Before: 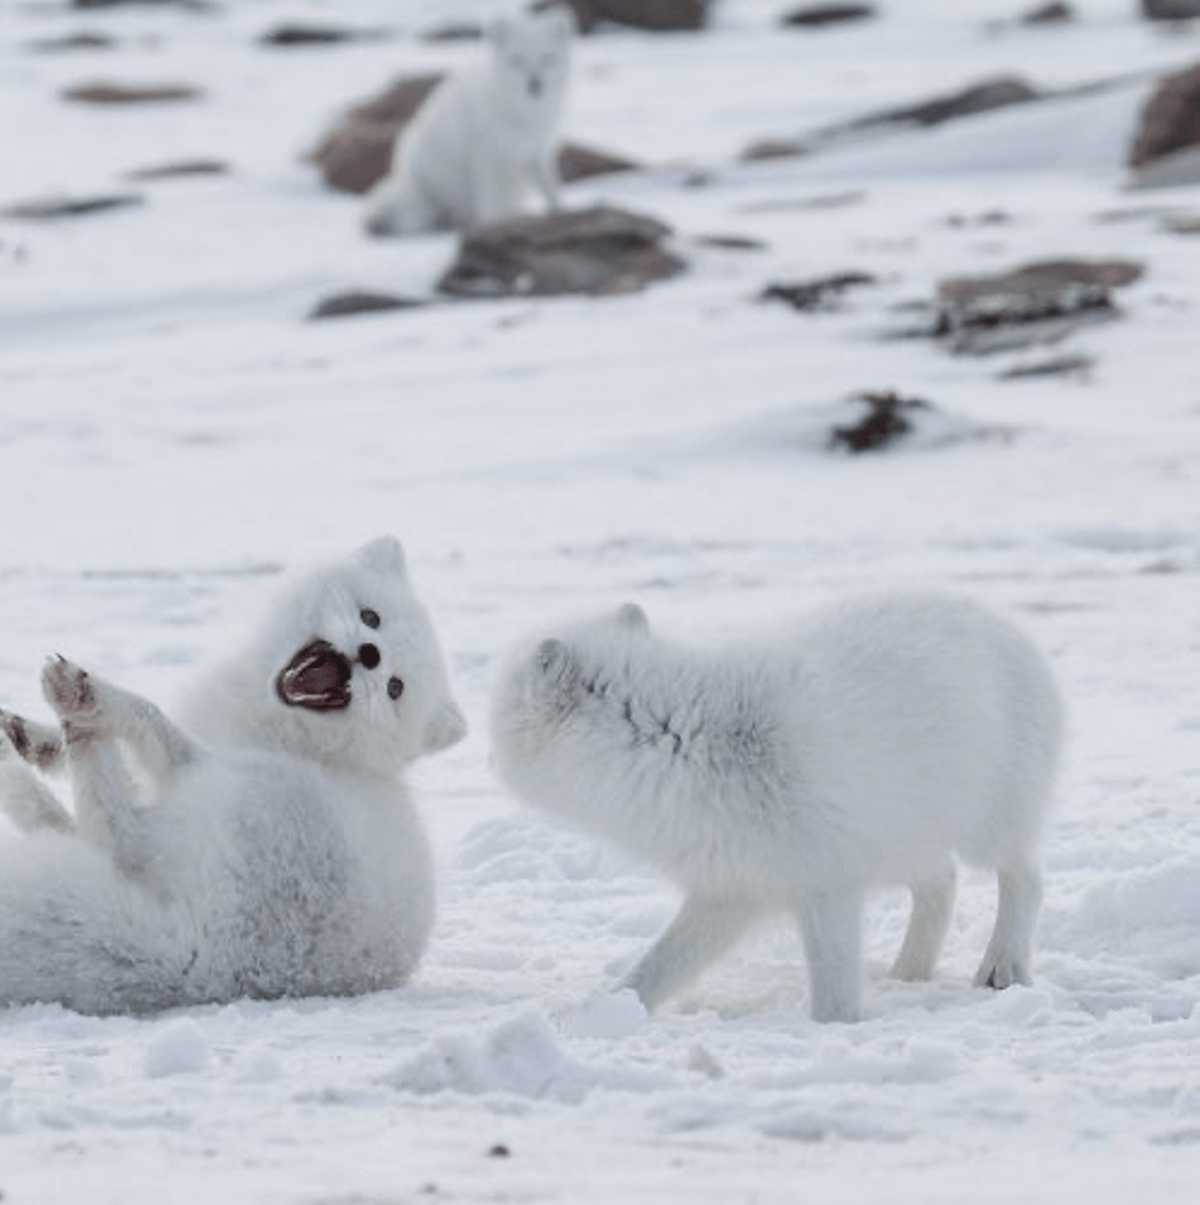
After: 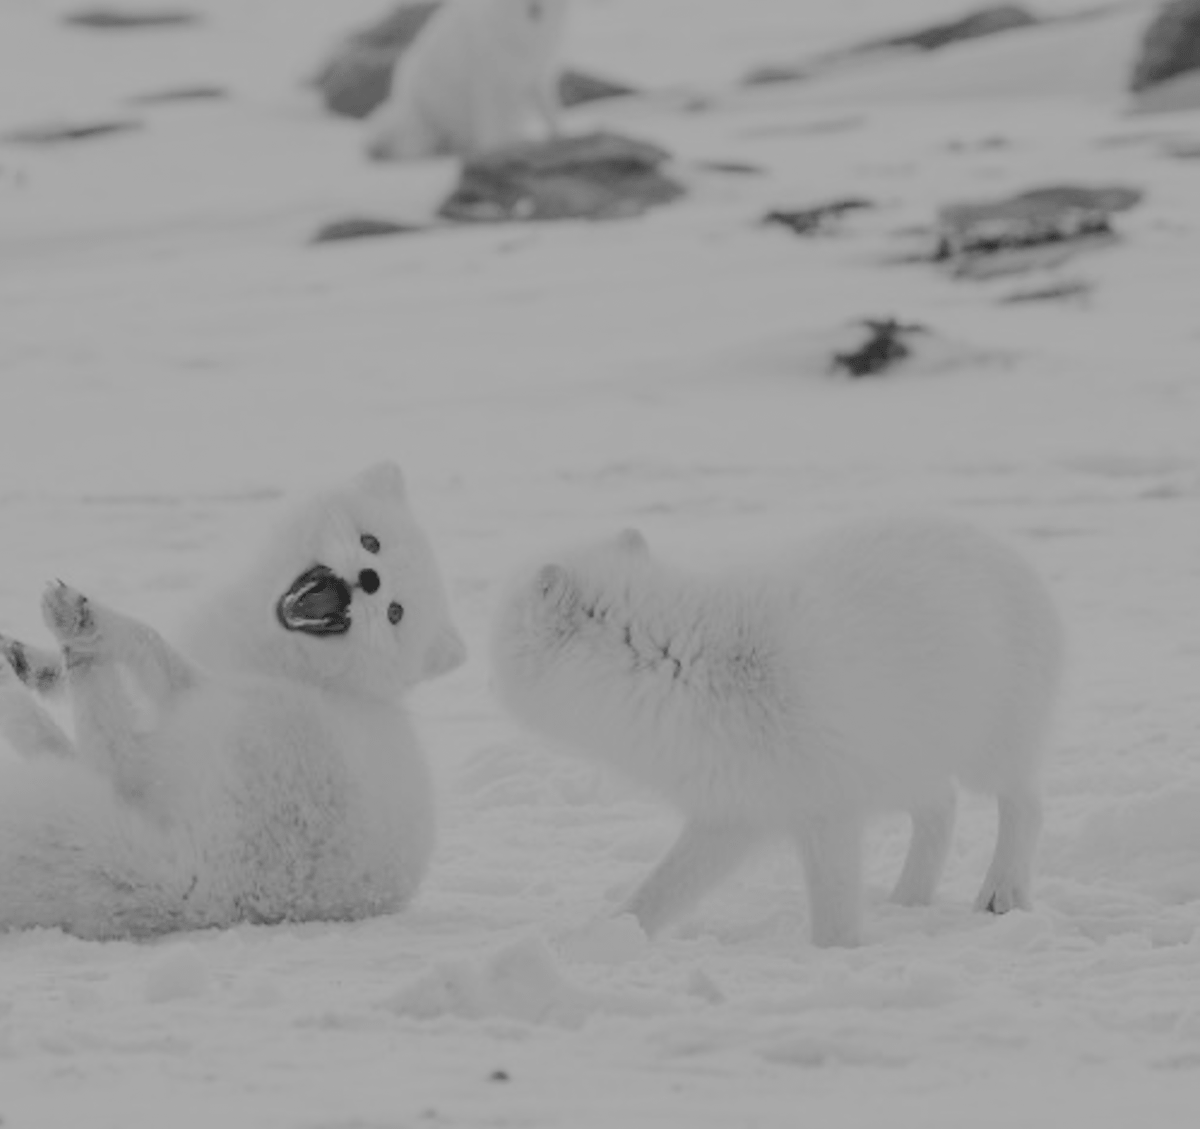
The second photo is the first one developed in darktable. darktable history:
crop and rotate: top 6.25%
monochrome: a -6.99, b 35.61, size 1.4
color calibration: output gray [0.267, 0.423, 0.267, 0], illuminant same as pipeline (D50), adaptation none (bypass)
tone equalizer: -8 EV -0.75 EV, -7 EV -0.7 EV, -6 EV -0.6 EV, -5 EV -0.4 EV, -3 EV 0.4 EV, -2 EV 0.6 EV, -1 EV 0.7 EV, +0 EV 0.75 EV, edges refinement/feathering 500, mask exposure compensation -1.57 EV, preserve details no
white balance: red 0.974, blue 1.044
filmic rgb: black relative exposure -16 EV, white relative exposure 8 EV, threshold 3 EV, hardness 4.17, latitude 50%, contrast 0.5, color science v5 (2021), contrast in shadows safe, contrast in highlights safe, enable highlight reconstruction true
